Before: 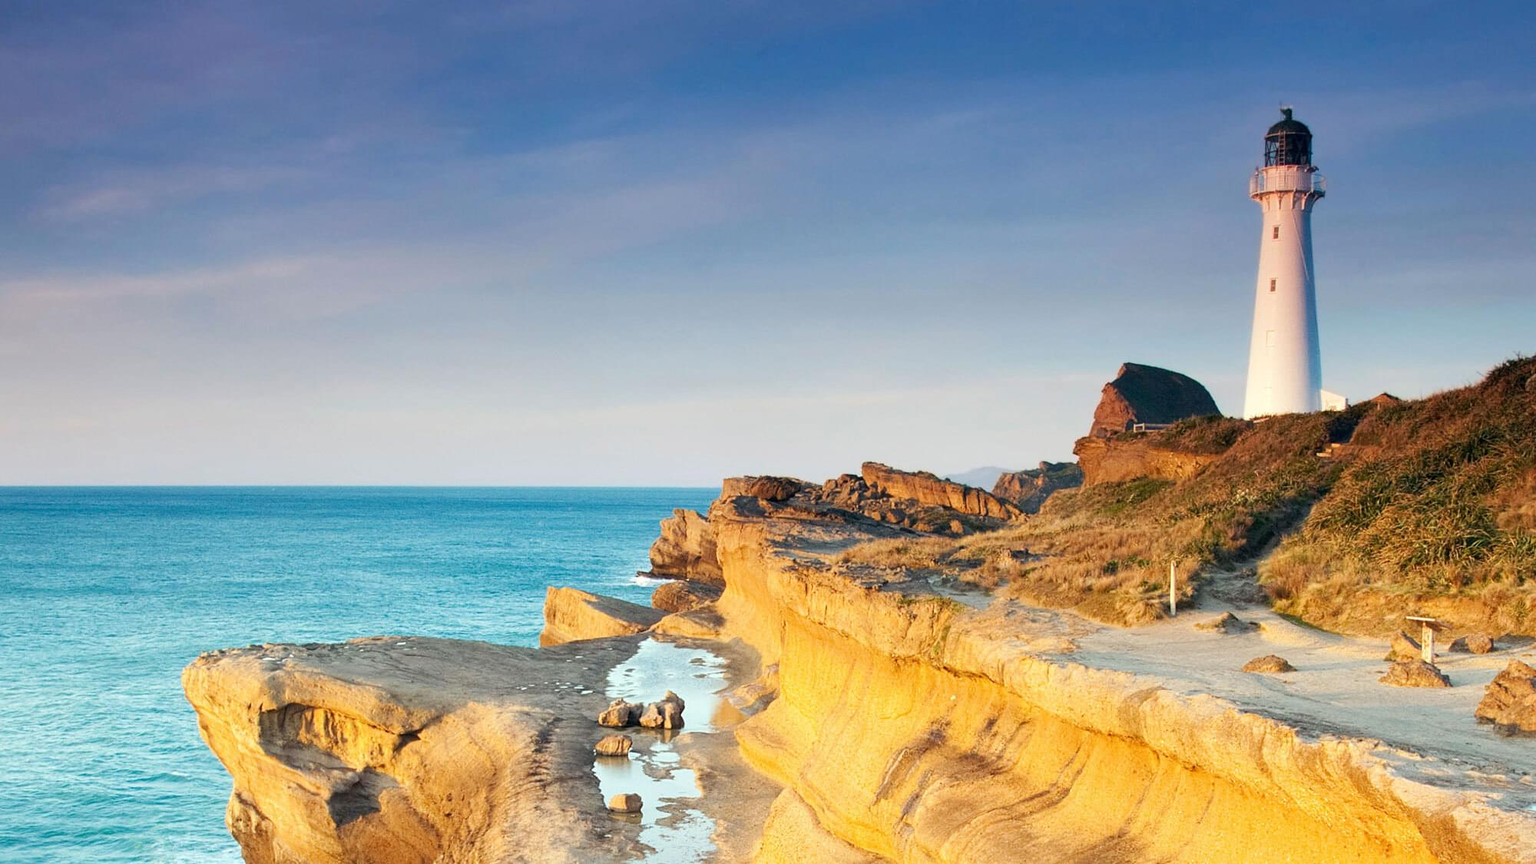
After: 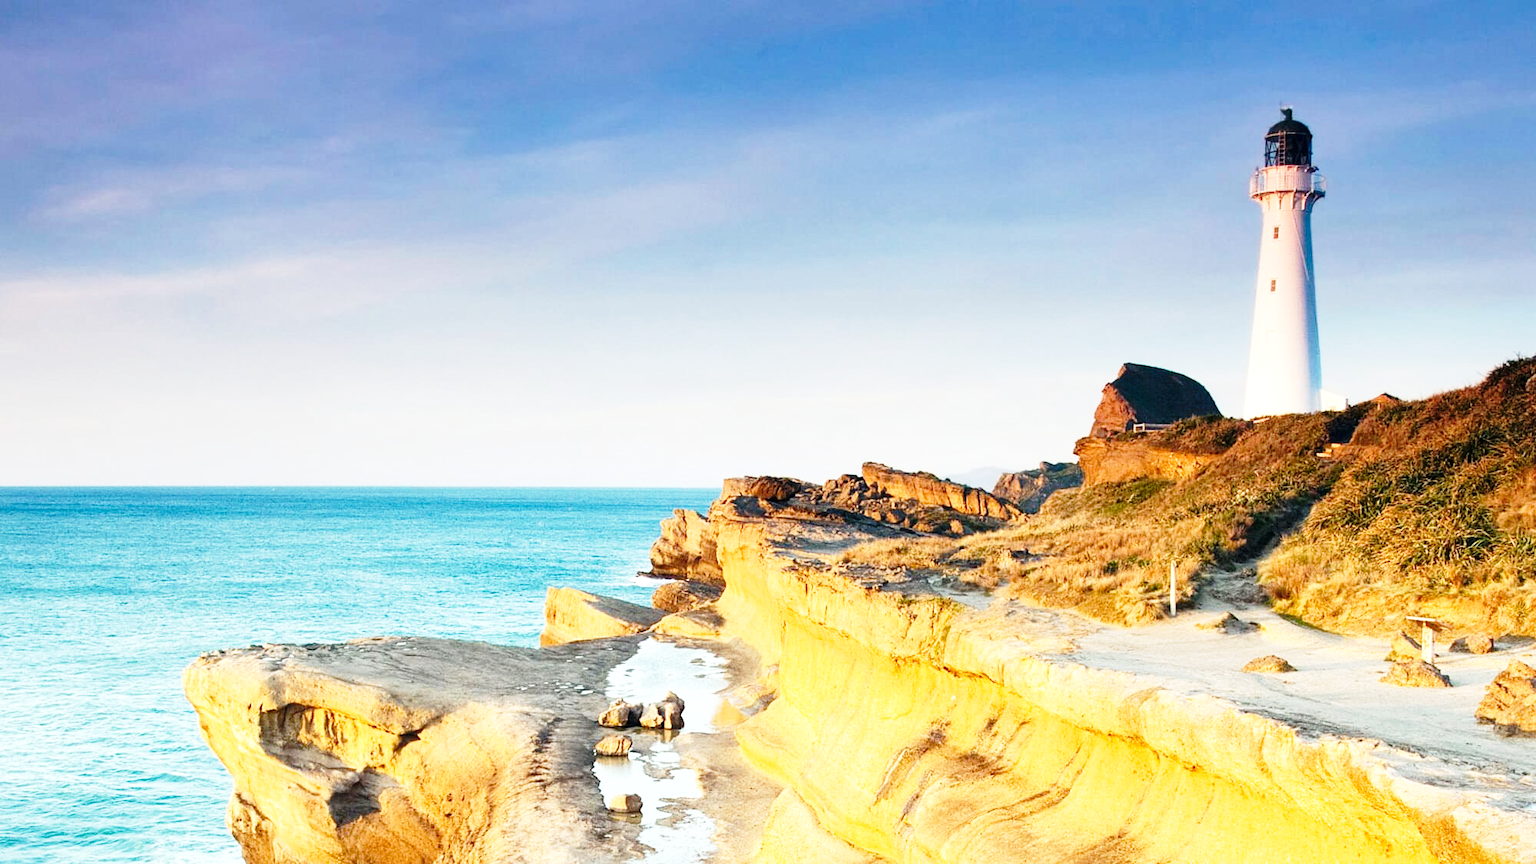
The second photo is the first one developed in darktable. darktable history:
shadows and highlights: radius 126.57, shadows 30.37, highlights -30.85, low approximation 0.01, soften with gaussian
base curve: curves: ch0 [(0, 0) (0.028, 0.03) (0.121, 0.232) (0.46, 0.748) (0.859, 0.968) (1, 1)], preserve colors none
tone equalizer: -8 EV -0.39 EV, -7 EV -0.359 EV, -6 EV -0.349 EV, -5 EV -0.253 EV, -3 EV 0.228 EV, -2 EV 0.335 EV, -1 EV 0.407 EV, +0 EV 0.443 EV
exposure: exposure -0.143 EV, compensate exposure bias true, compensate highlight preservation false
